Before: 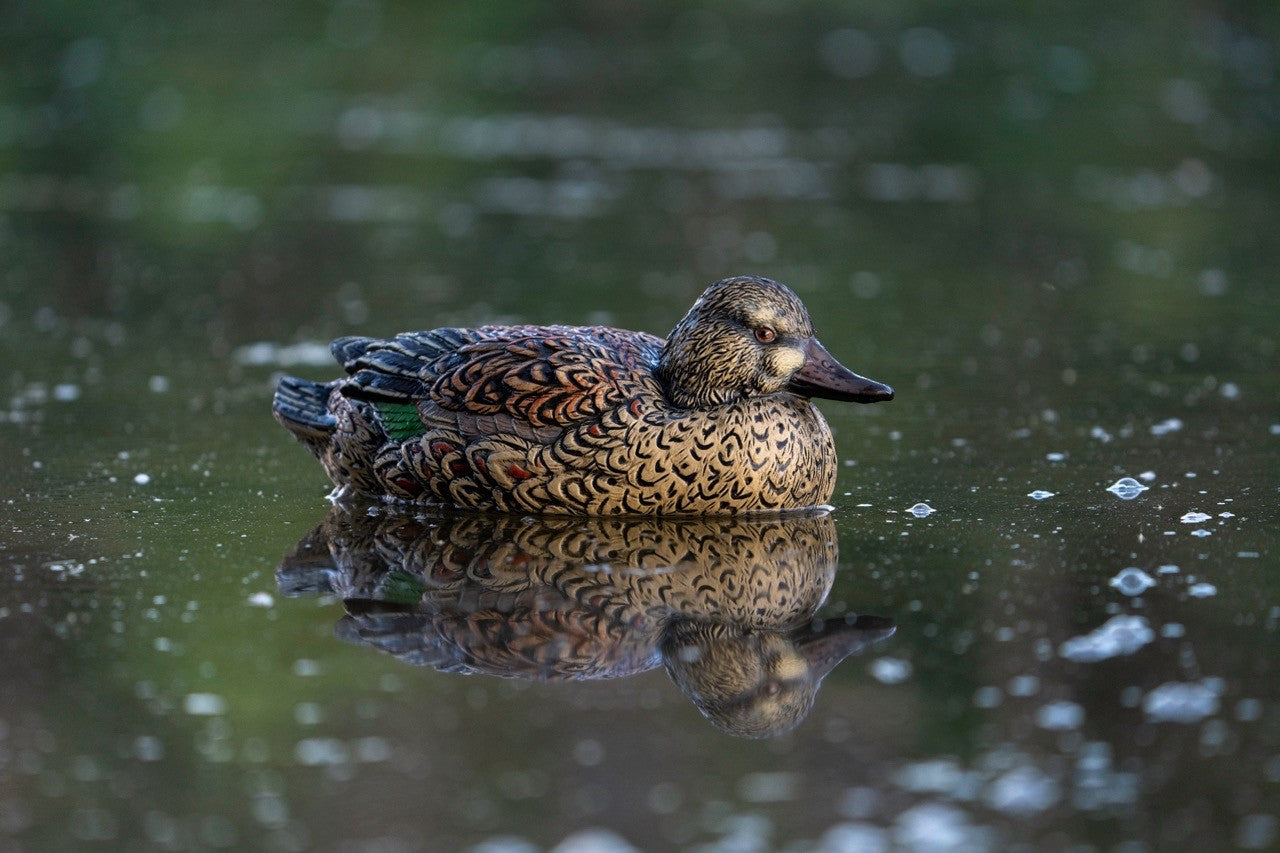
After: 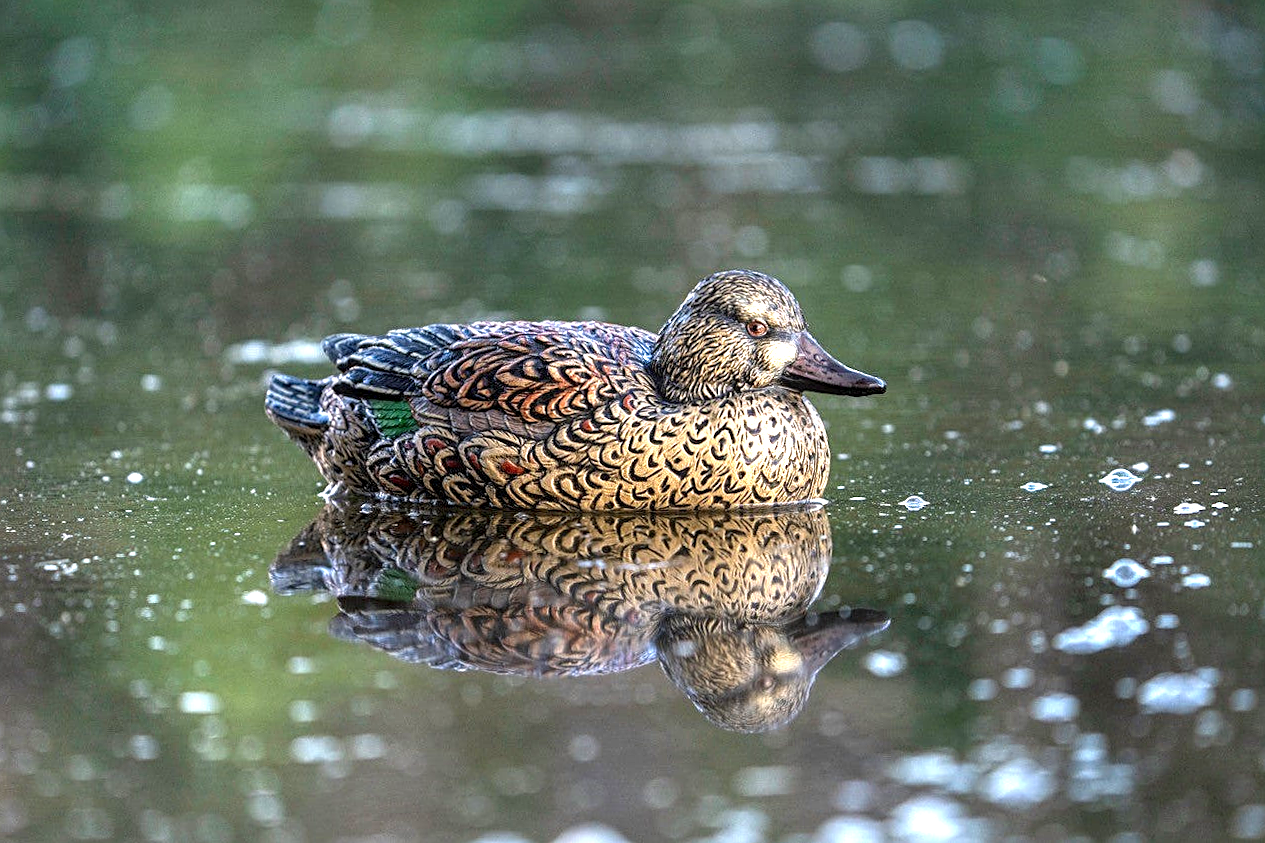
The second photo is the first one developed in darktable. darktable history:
exposure: black level correction 0, exposure 1.3 EV, compensate highlight preservation false
sharpen: on, module defaults
rotate and perspective: rotation -0.45°, automatic cropping original format, crop left 0.008, crop right 0.992, crop top 0.012, crop bottom 0.988
local contrast: on, module defaults
